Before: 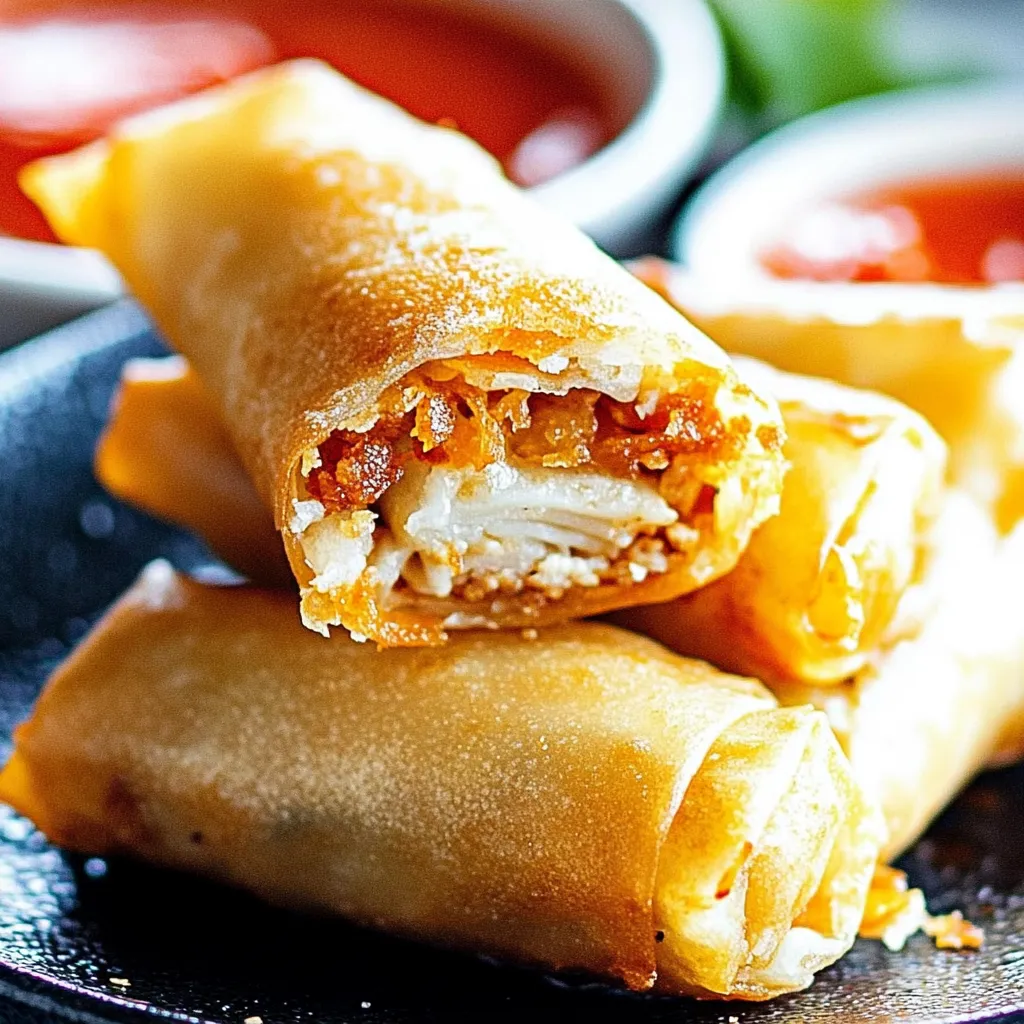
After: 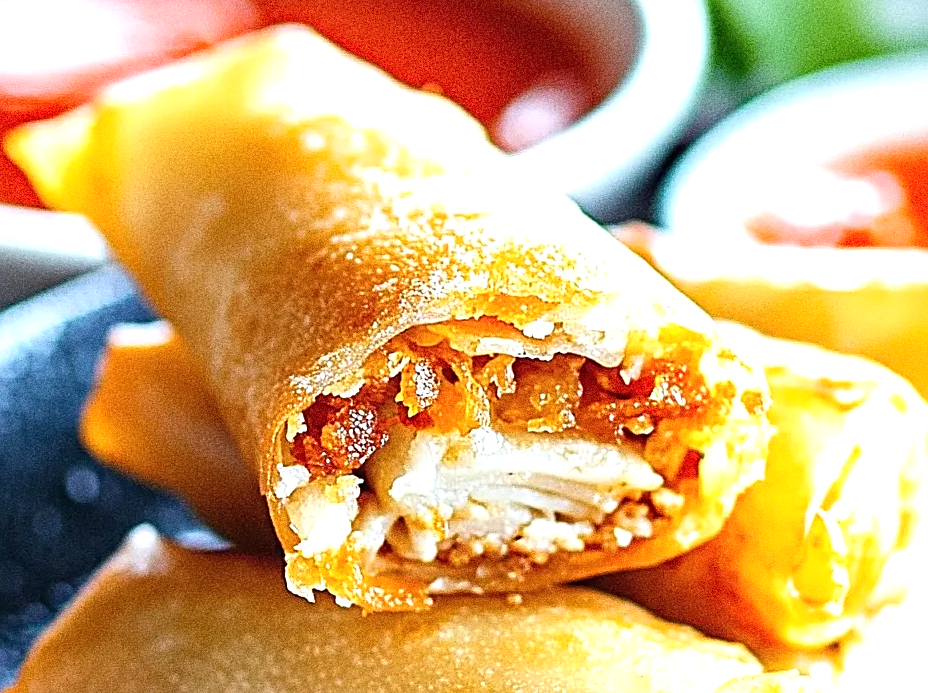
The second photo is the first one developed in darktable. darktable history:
sharpen: on, module defaults
exposure: black level correction 0, exposure 0.5 EV, compensate exposure bias true, compensate highlight preservation false
grain: coarseness 0.09 ISO, strength 40%
crop: left 1.509%, top 3.452%, right 7.696%, bottom 28.452%
